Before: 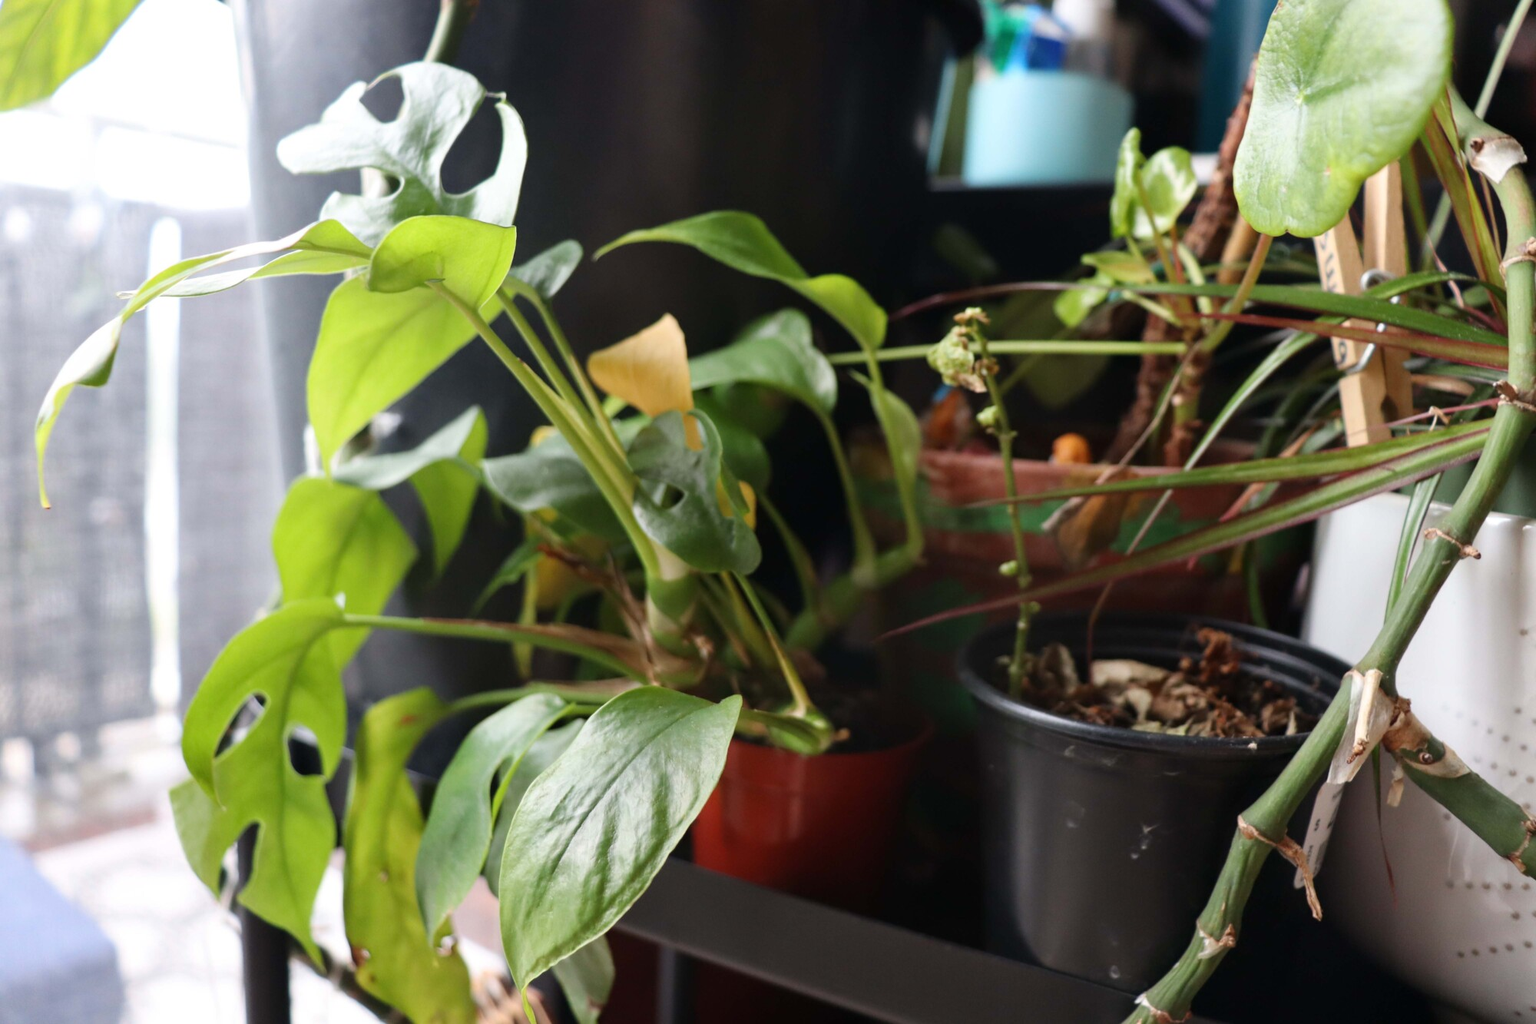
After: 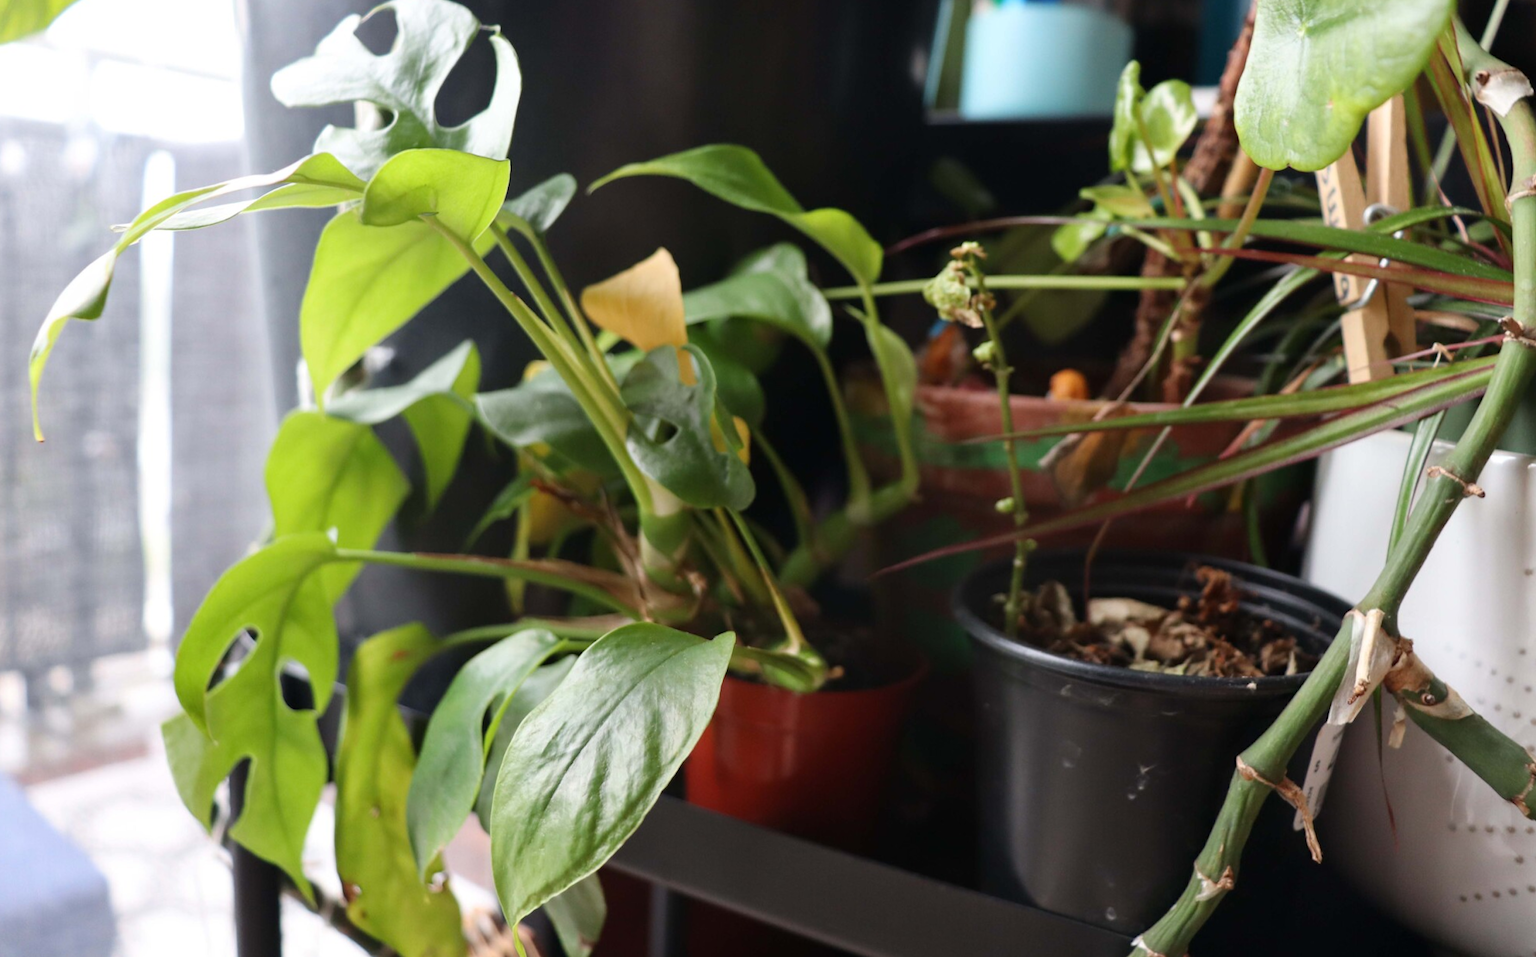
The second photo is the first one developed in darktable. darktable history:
crop and rotate: top 6.25%
rotate and perspective: rotation 0.192°, lens shift (horizontal) -0.015, crop left 0.005, crop right 0.996, crop top 0.006, crop bottom 0.99
